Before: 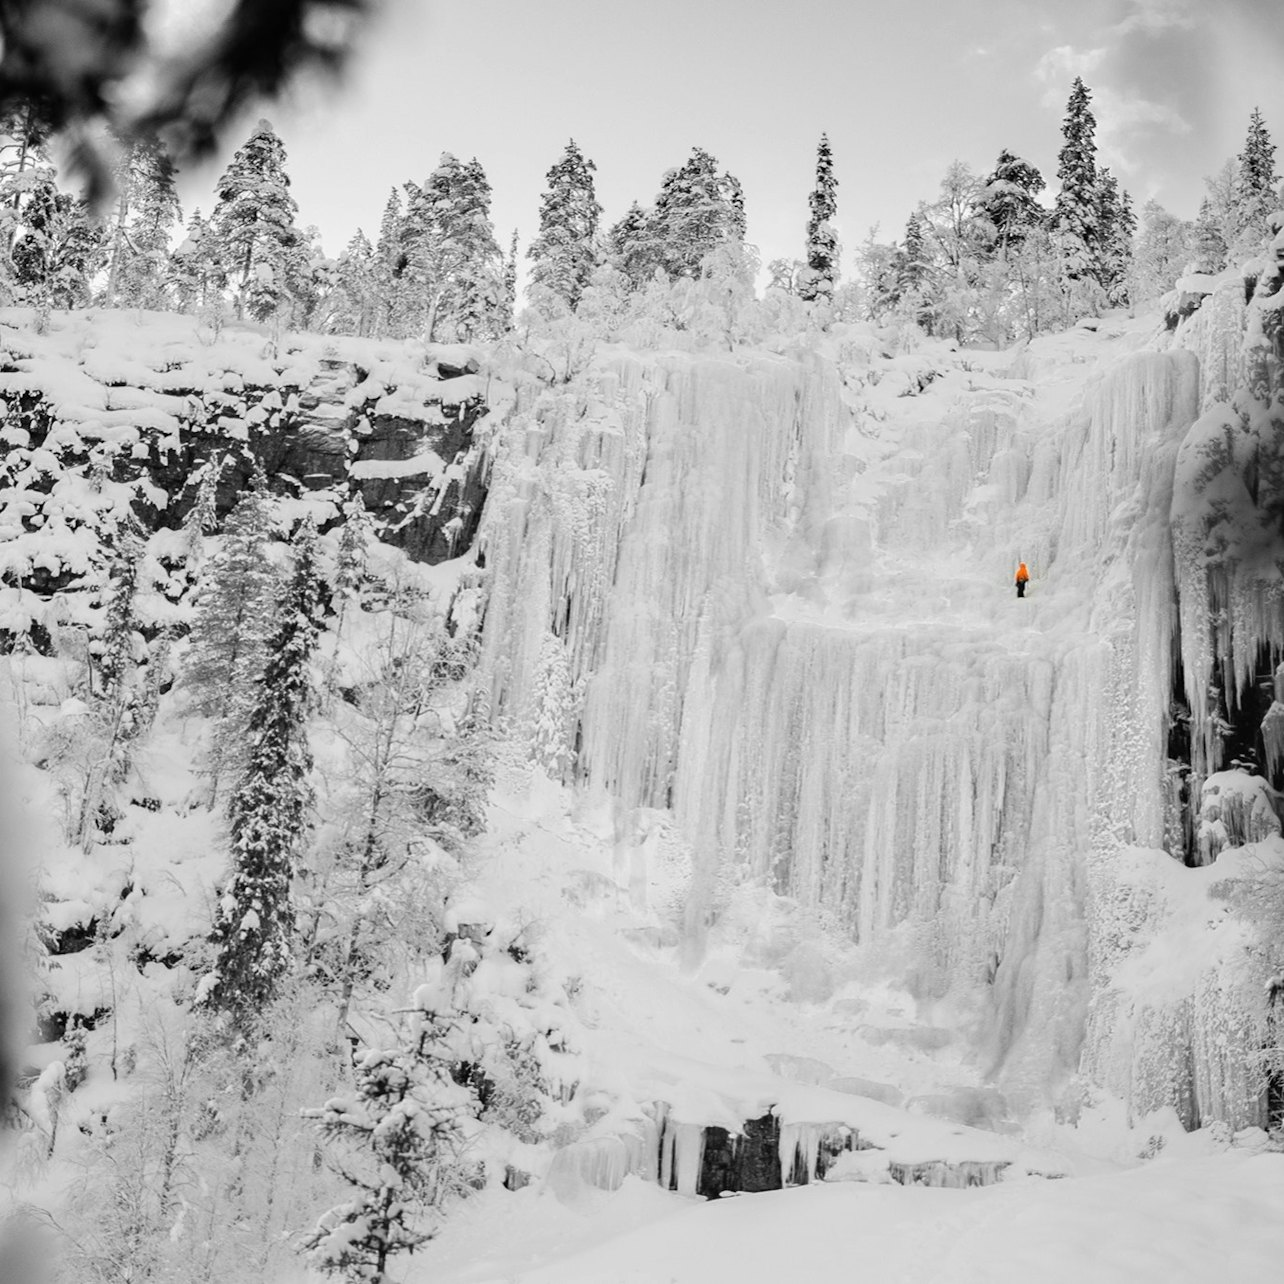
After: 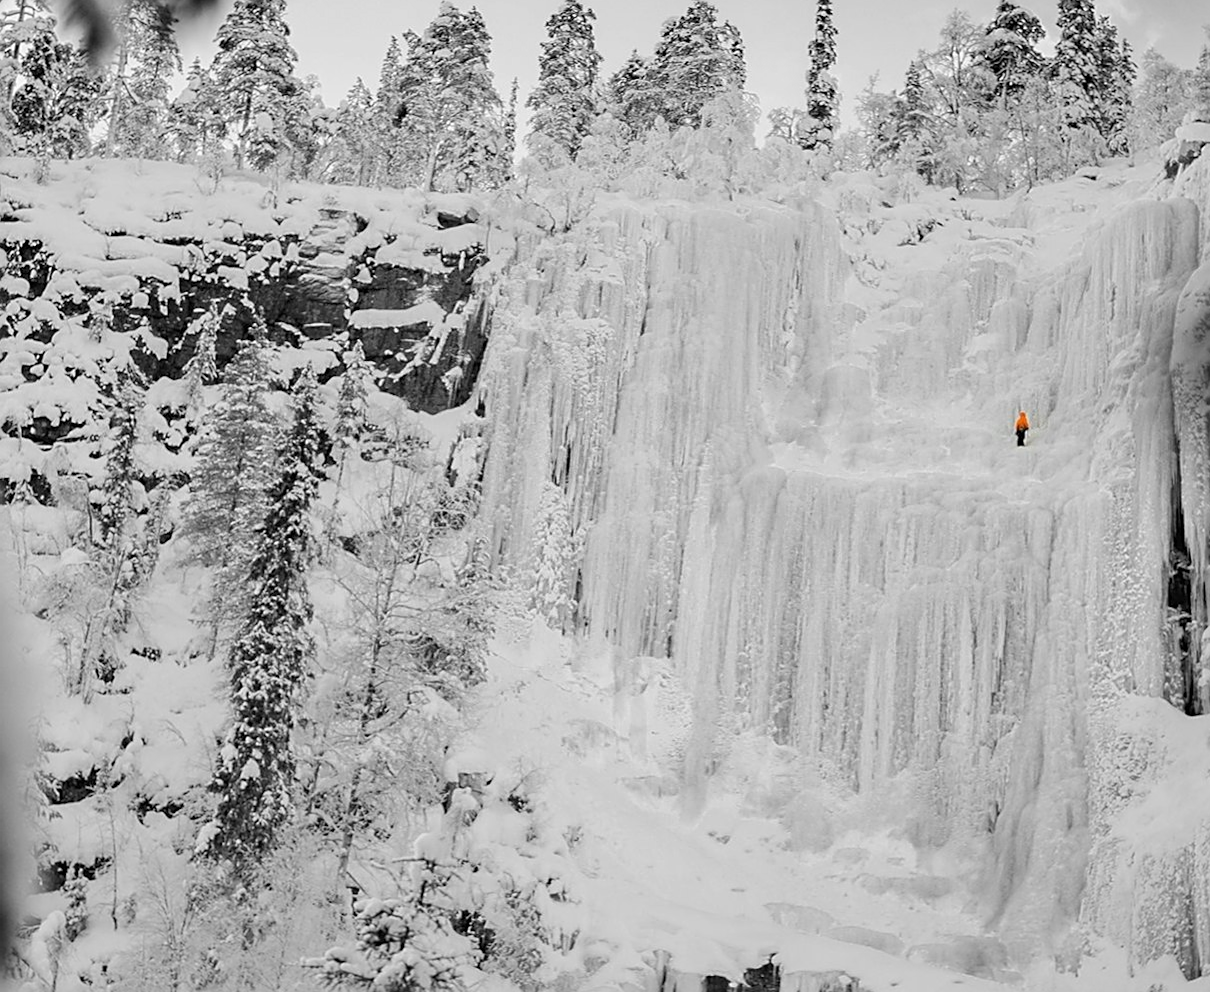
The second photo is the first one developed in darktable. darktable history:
sharpen: on, module defaults
exposure: exposure -0.153 EV, compensate highlight preservation false
crop and rotate: angle 0.052°, top 11.773%, right 5.6%, bottom 10.839%
